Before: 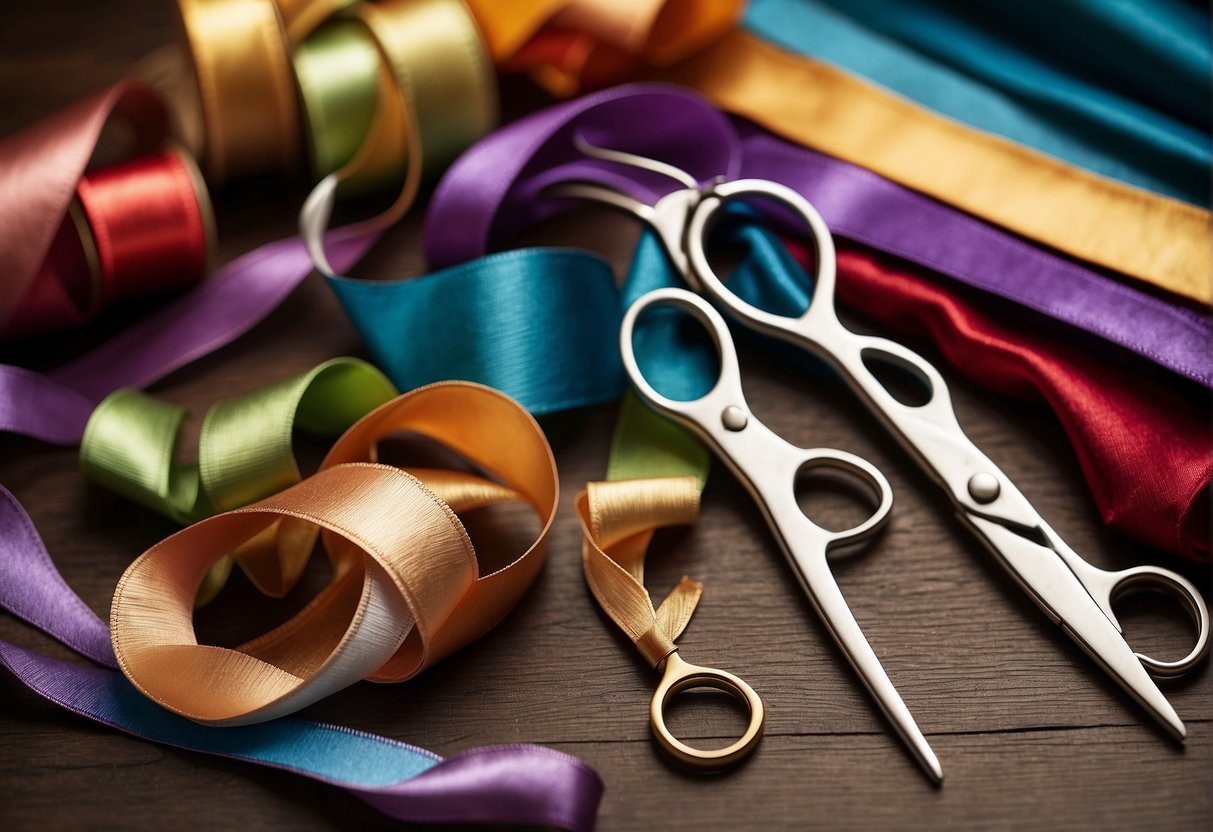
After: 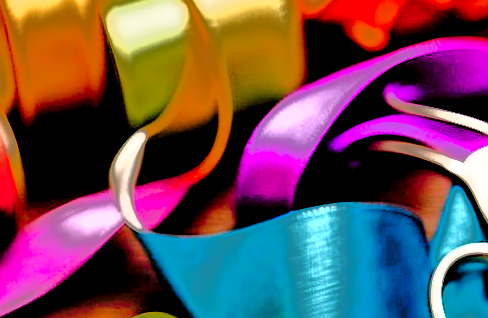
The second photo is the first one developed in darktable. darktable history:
crop: left 15.678%, top 5.461%, right 44.077%, bottom 56.297%
tone curve: curves: ch0 [(0, 0) (0.003, 0.011) (0.011, 0.043) (0.025, 0.133) (0.044, 0.226) (0.069, 0.303) (0.1, 0.371) (0.136, 0.429) (0.177, 0.482) (0.224, 0.516) (0.277, 0.539) (0.335, 0.535) (0.399, 0.517) (0.468, 0.498) (0.543, 0.523) (0.623, 0.655) (0.709, 0.83) (0.801, 0.827) (0.898, 0.89) (1, 1)], color space Lab, linked channels, preserve colors none
sharpen: on, module defaults
local contrast: highlights 157%, shadows 148%, detail 140%, midtone range 0.256
filmic rgb: black relative exposure -5.01 EV, white relative exposure 3.95 EV, hardness 2.9, contrast 1.19, color science v6 (2022), iterations of high-quality reconstruction 10
color balance rgb: power › luminance 0.816%, power › chroma 0.392%, power › hue 35.17°, perceptual saturation grading › global saturation 20%, perceptual saturation grading › highlights -25.738%, perceptual saturation grading › shadows 50.186%, perceptual brilliance grading › global brilliance 2.604%, perceptual brilliance grading › highlights -2.396%, perceptual brilliance grading › shadows 2.519%, global vibrance 20%
